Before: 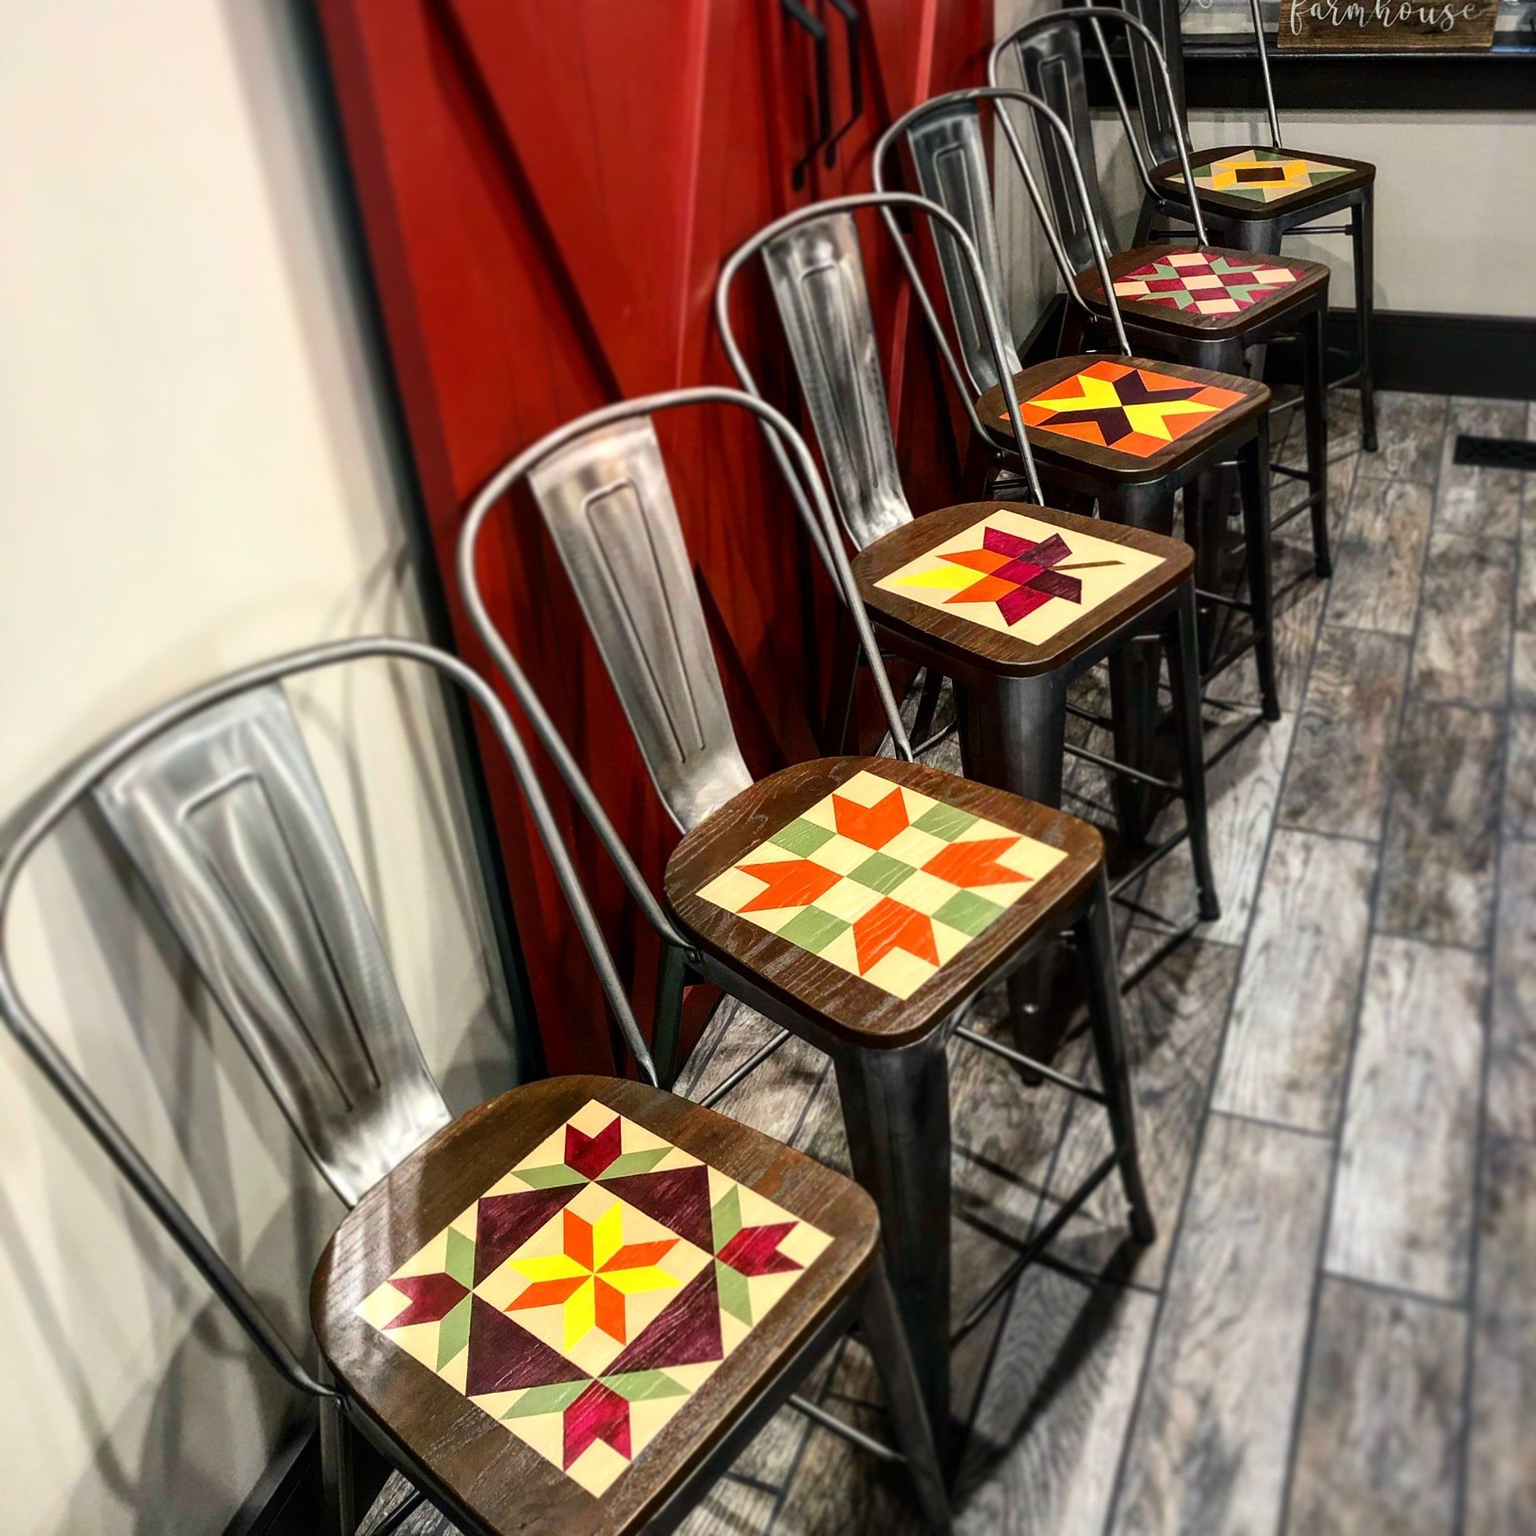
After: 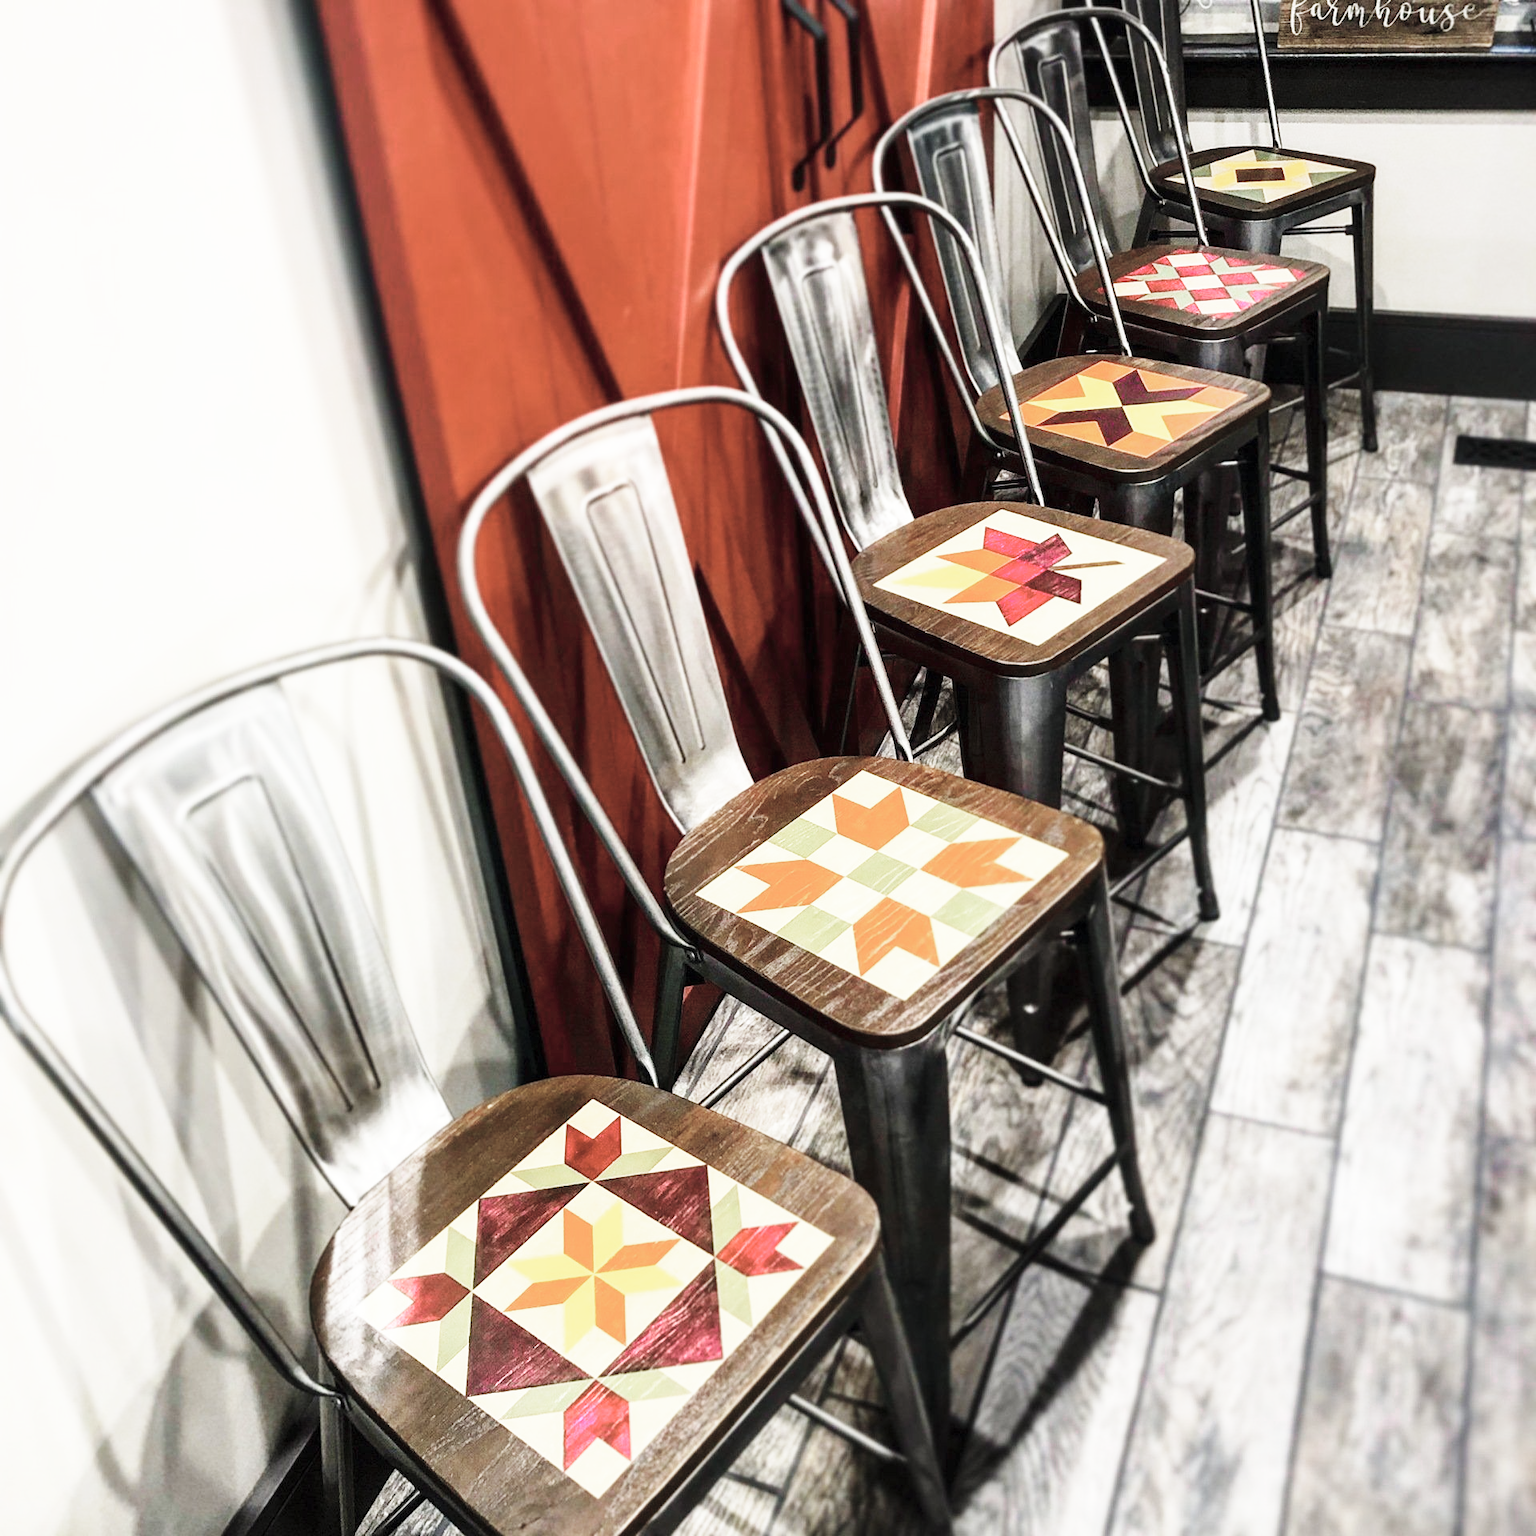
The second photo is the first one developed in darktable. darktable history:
contrast brightness saturation: brightness 0.088, saturation 0.191
base curve: curves: ch0 [(0, 0) (0.018, 0.026) (0.143, 0.37) (0.33, 0.731) (0.458, 0.853) (0.735, 0.965) (0.905, 0.986) (1, 1)], preserve colors none
color zones: curves: ch0 [(0, 0.6) (0.129, 0.508) (0.193, 0.483) (0.429, 0.5) (0.571, 0.5) (0.714, 0.5) (0.857, 0.5) (1, 0.6)]; ch1 [(0, 0.481) (0.112, 0.245) (0.213, 0.223) (0.429, 0.233) (0.571, 0.231) (0.683, 0.242) (0.857, 0.296) (1, 0.481)]
